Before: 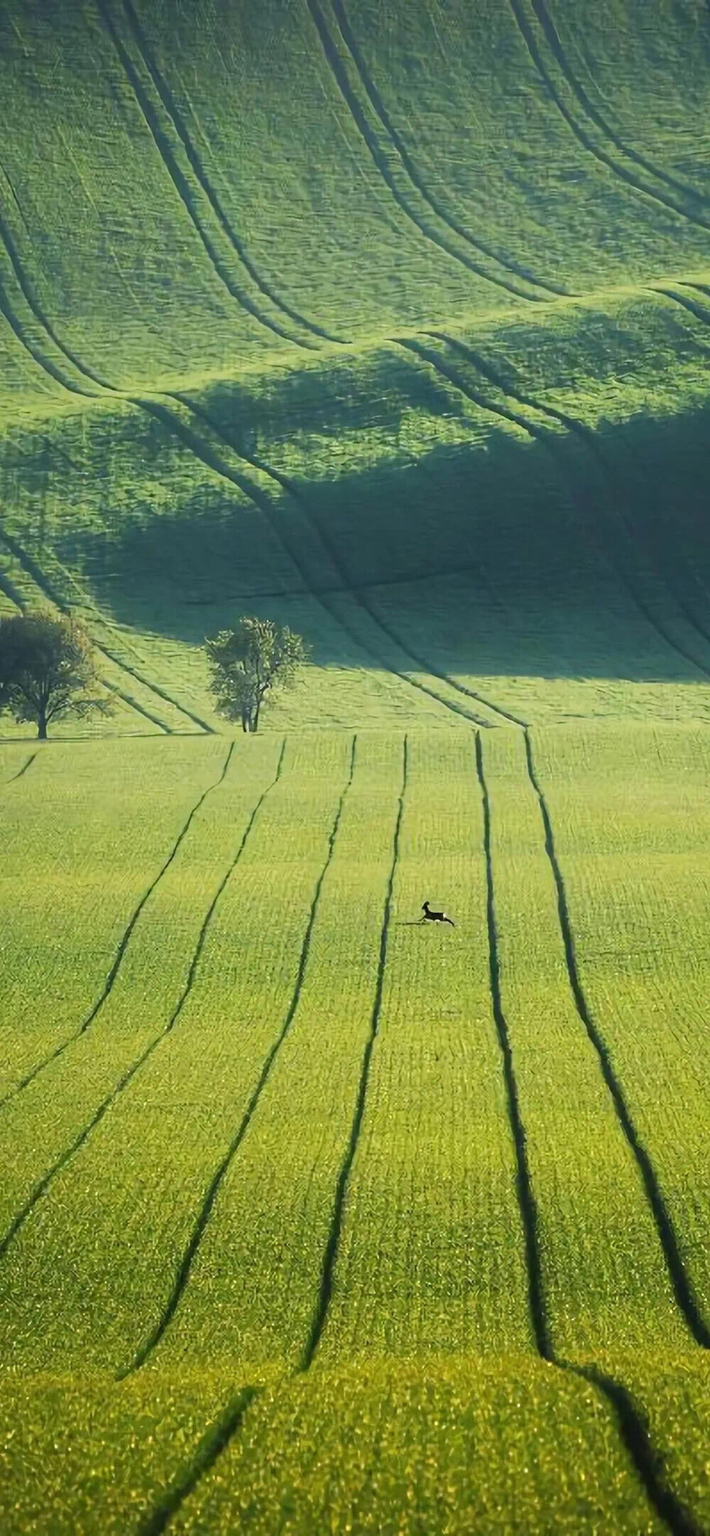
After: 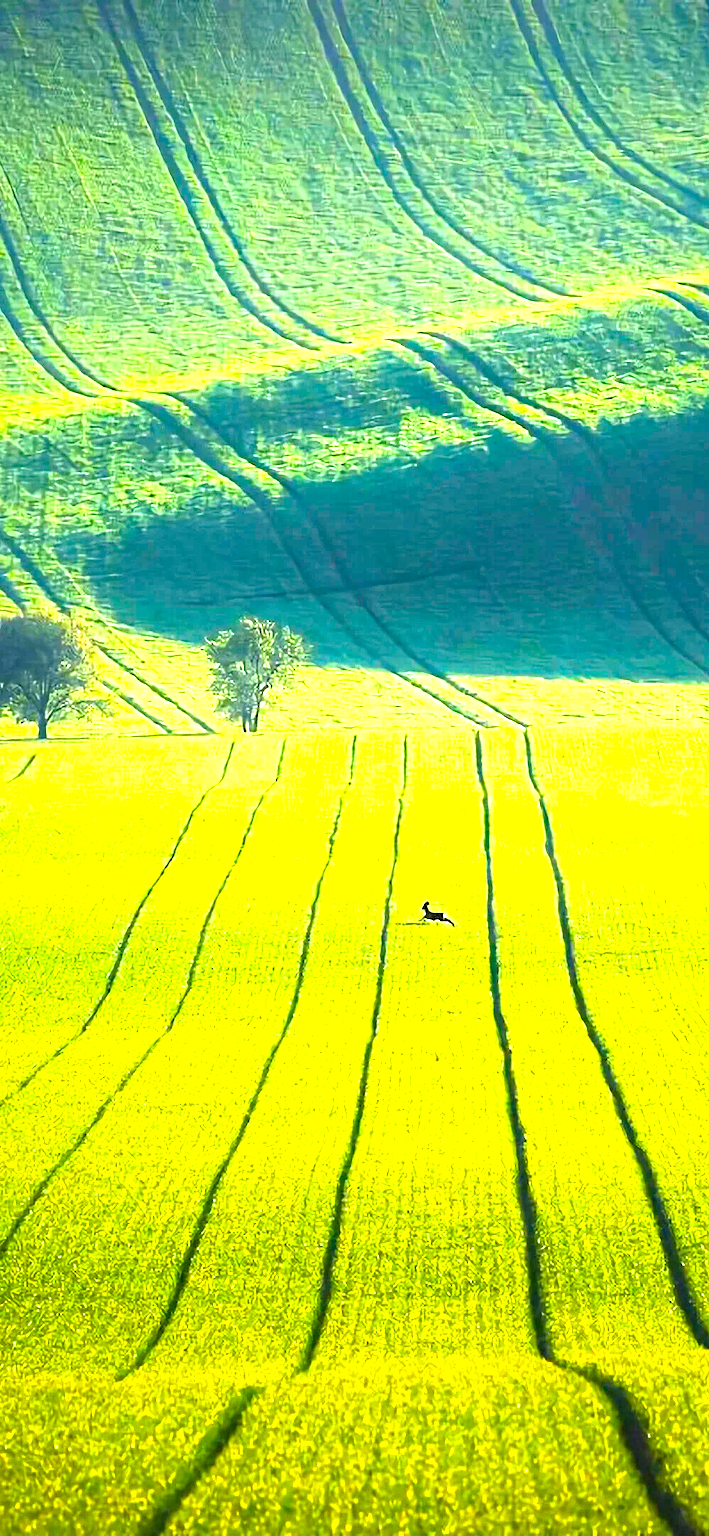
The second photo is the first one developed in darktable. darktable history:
color balance rgb: perceptual saturation grading › global saturation 36%, perceptual brilliance grading › global brilliance 10%, global vibrance 20%
exposure: black level correction 0, exposure 1.45 EV, compensate exposure bias true, compensate highlight preservation false
haze removal: compatibility mode true, adaptive false
